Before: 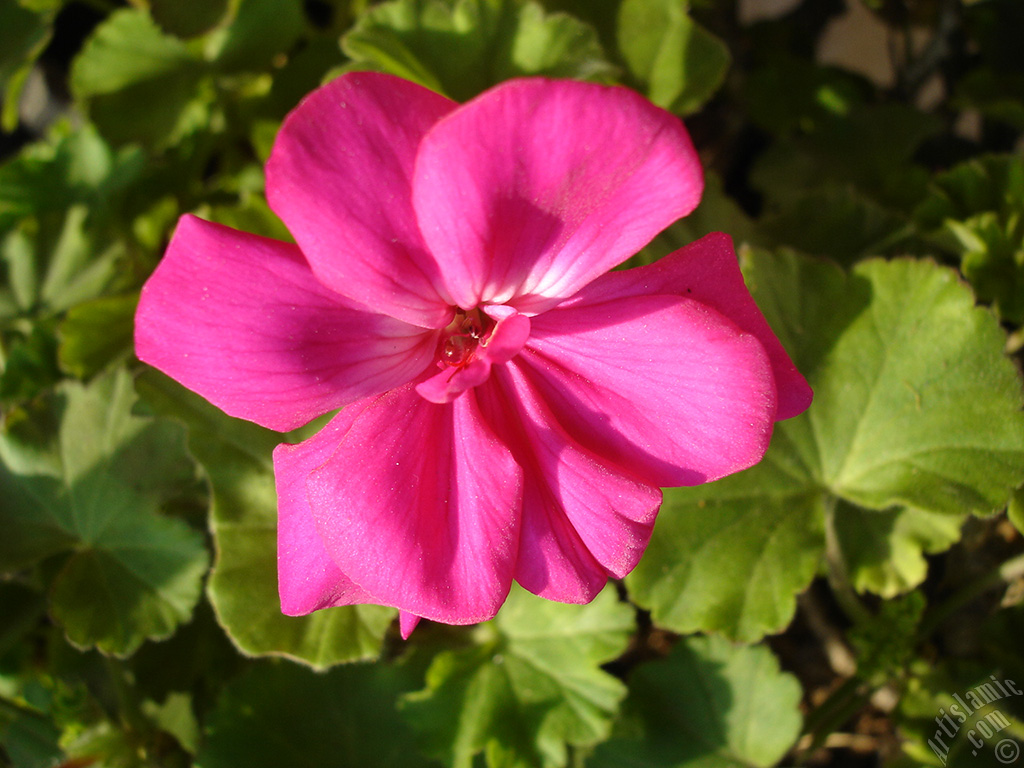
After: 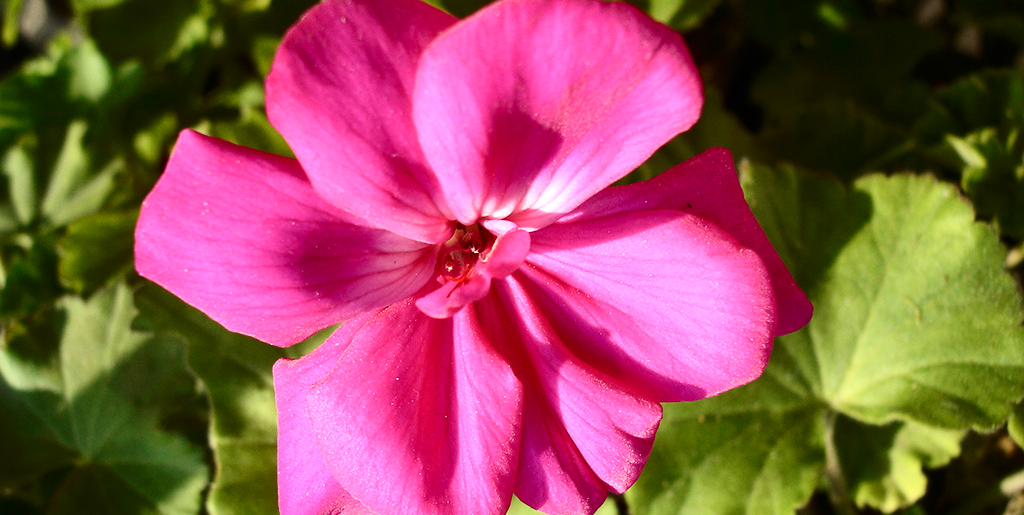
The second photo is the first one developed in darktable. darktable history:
crop: top 11.146%, bottom 21.755%
exposure: exposure 0.197 EV, compensate exposure bias true, compensate highlight preservation false
contrast brightness saturation: contrast 0.275
